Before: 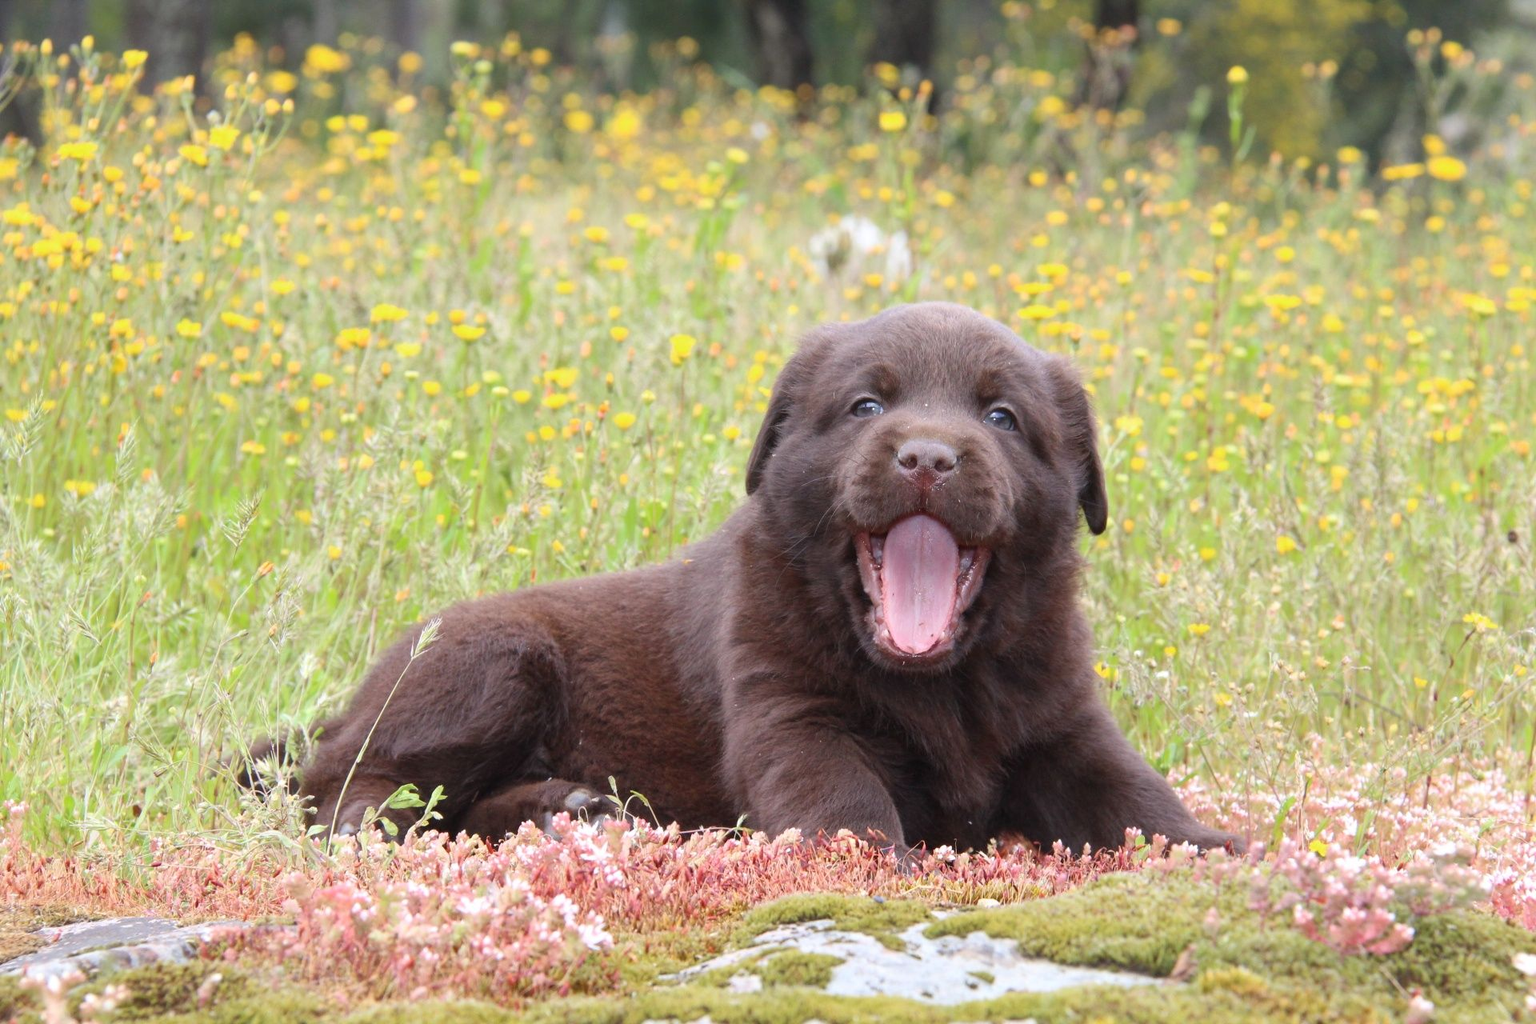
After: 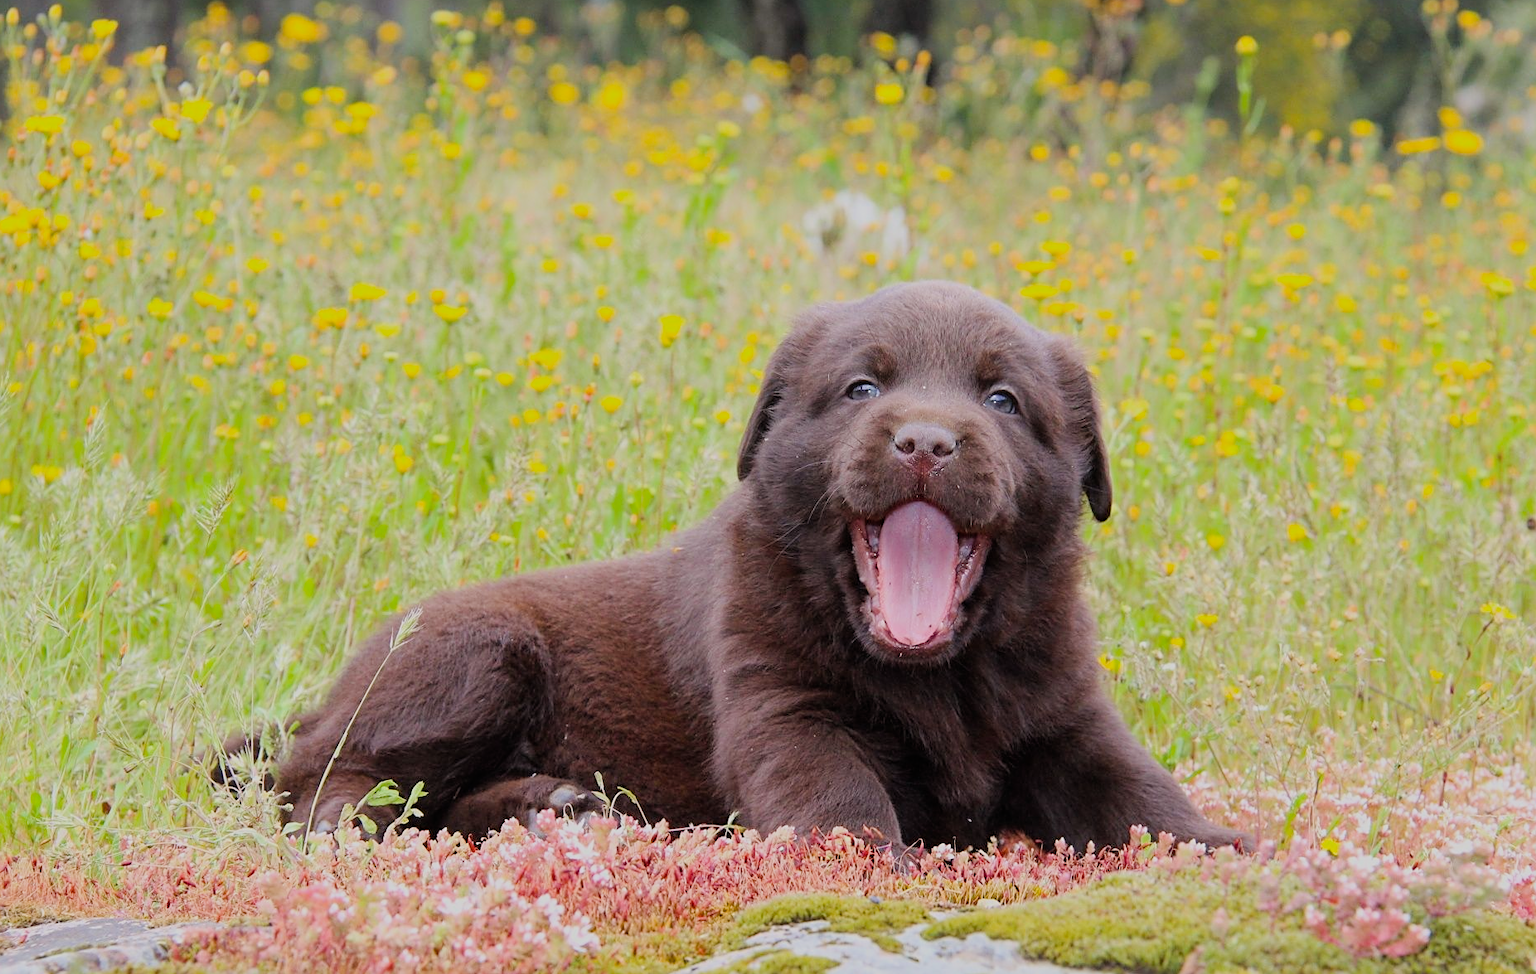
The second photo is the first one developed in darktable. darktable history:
sharpen: on, module defaults
crop: left 2.265%, top 3.102%, right 1.223%, bottom 4.961%
color balance rgb: perceptual saturation grading › global saturation 25.662%
filmic rgb: black relative exposure -7.26 EV, white relative exposure 5.07 EV, hardness 3.19
